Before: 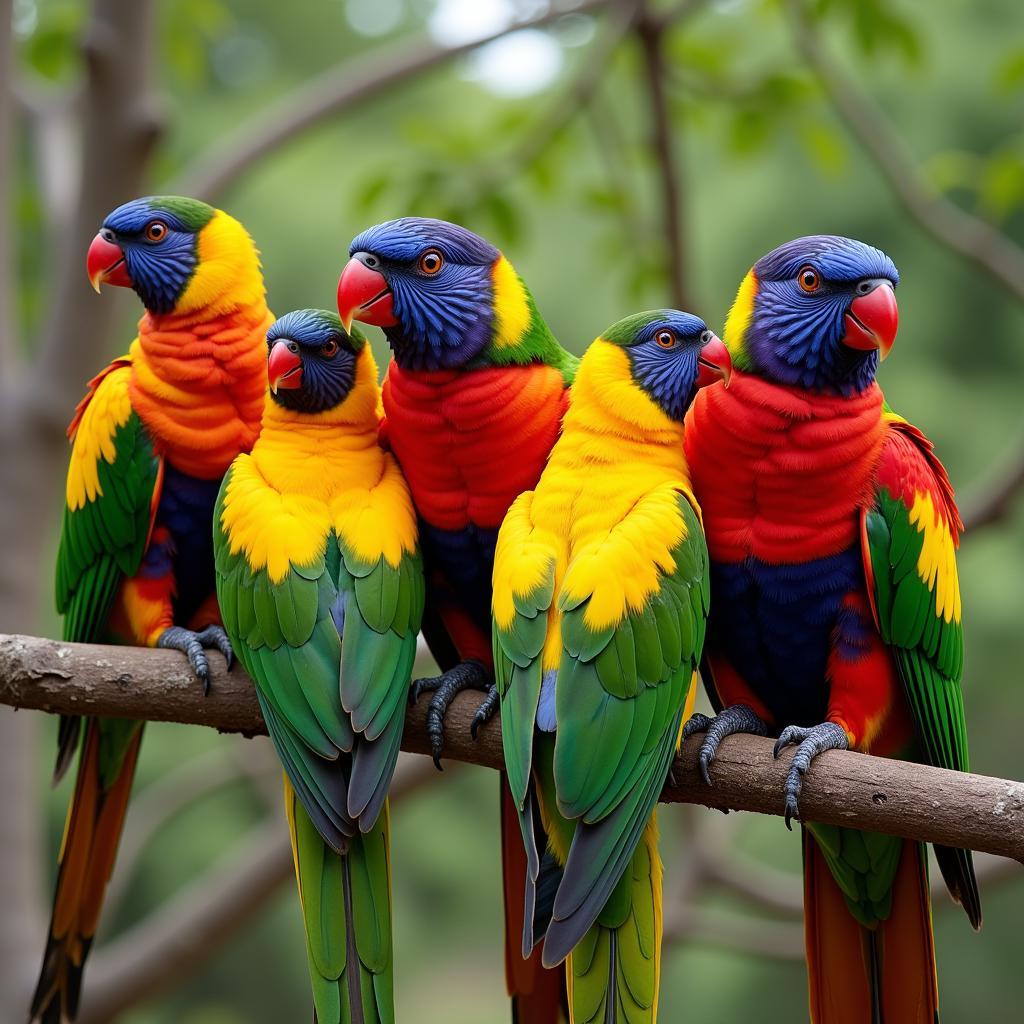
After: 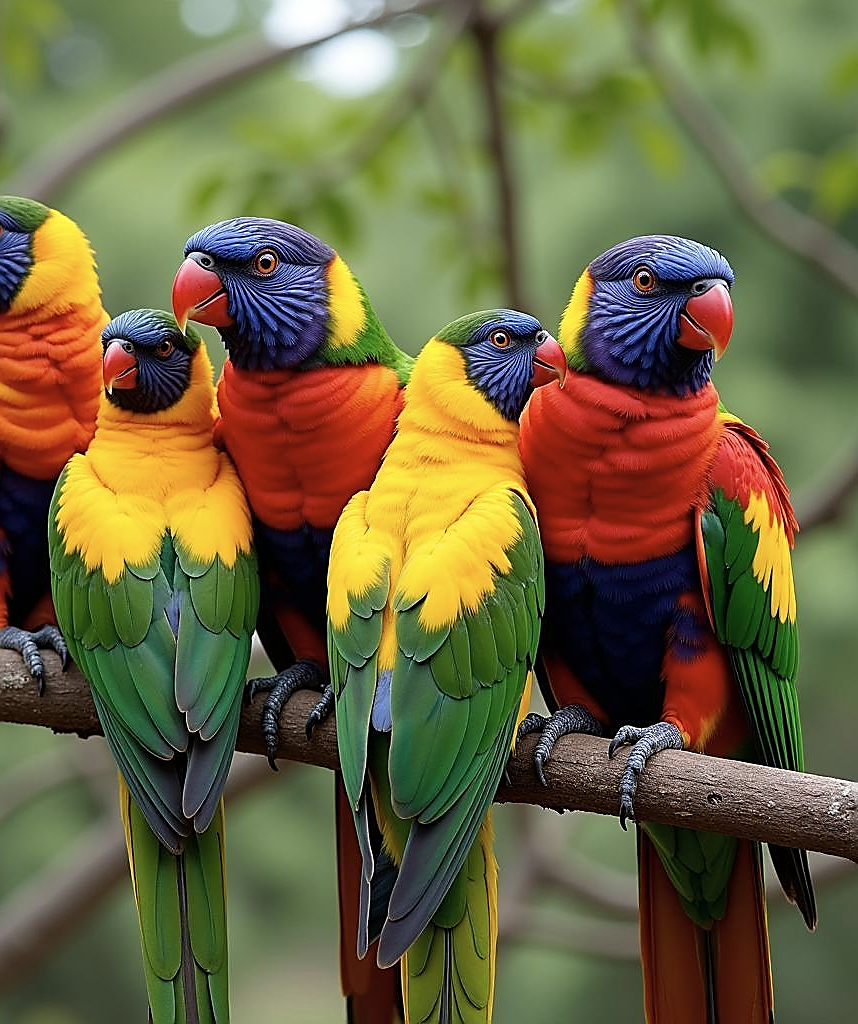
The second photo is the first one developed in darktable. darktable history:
sharpen: radius 1.4, amount 1.25, threshold 0.7
color contrast: green-magenta contrast 0.84, blue-yellow contrast 0.86
crop: left 16.145%
